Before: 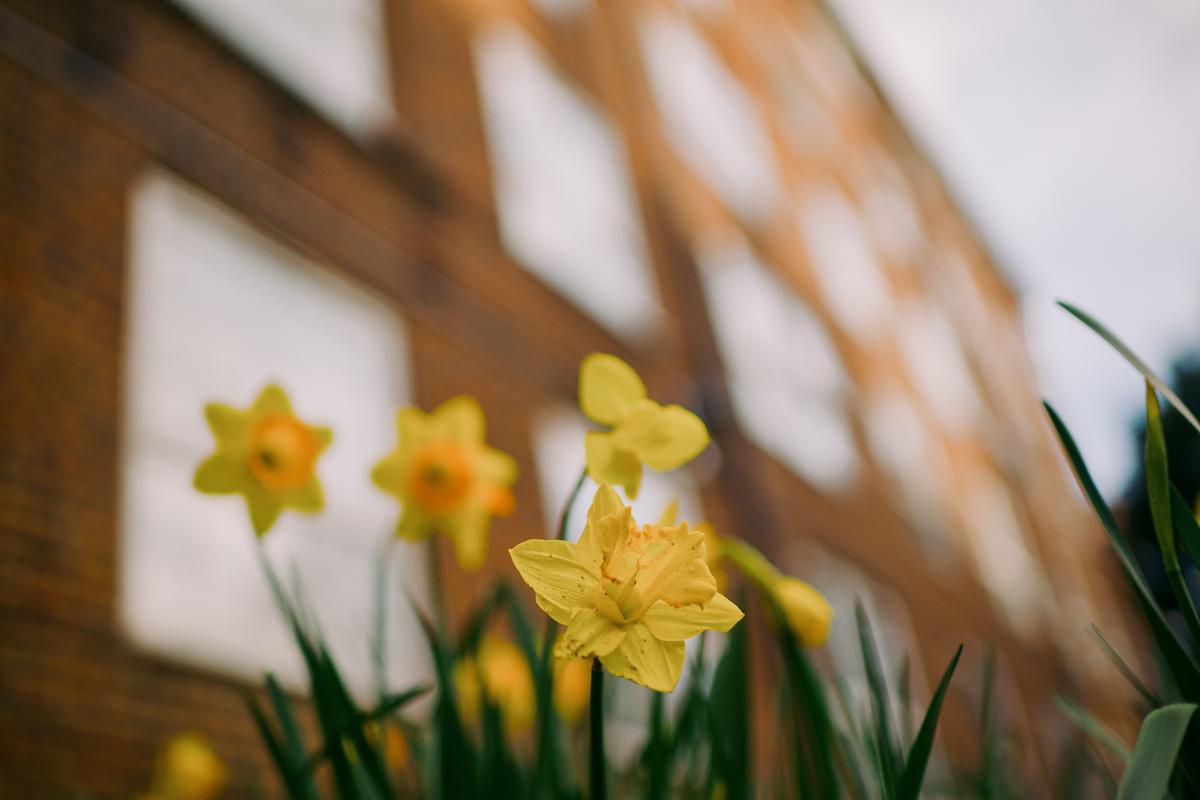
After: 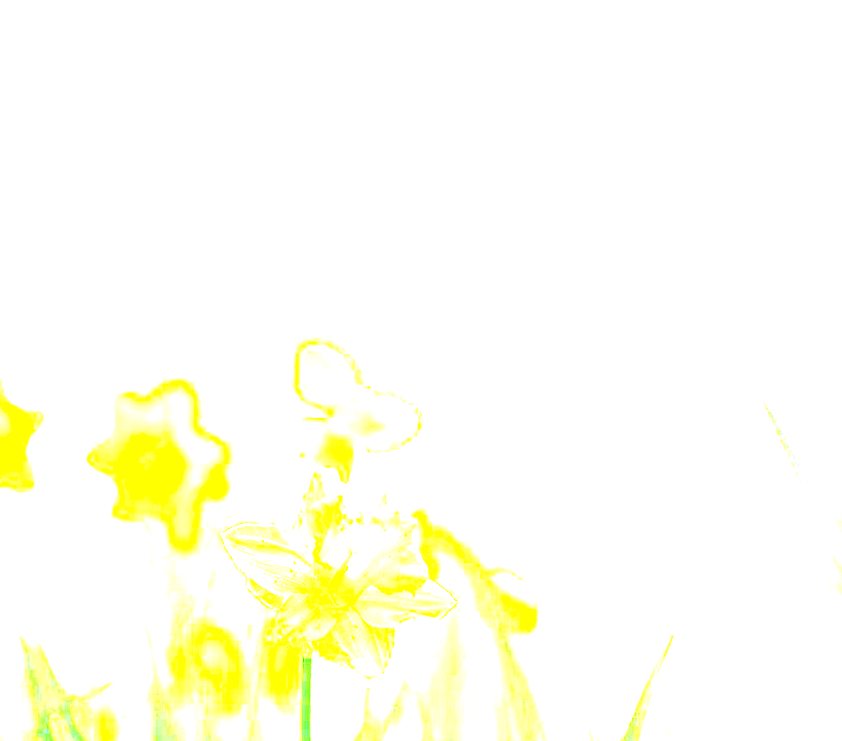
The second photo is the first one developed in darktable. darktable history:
rgb levels: levels [[0.029, 0.461, 0.922], [0, 0.5, 1], [0, 0.5, 1]]
crop and rotate: left 24.034%, top 2.838%, right 6.406%, bottom 6.299%
local contrast: mode bilateral grid, contrast 20, coarseness 50, detail 120%, midtone range 0.2
contrast brightness saturation: contrast 0.15, brightness 0.05
rotate and perspective: rotation 0.8°, automatic cropping off
velvia: on, module defaults
exposure: exposure 8 EV, compensate highlight preservation false
